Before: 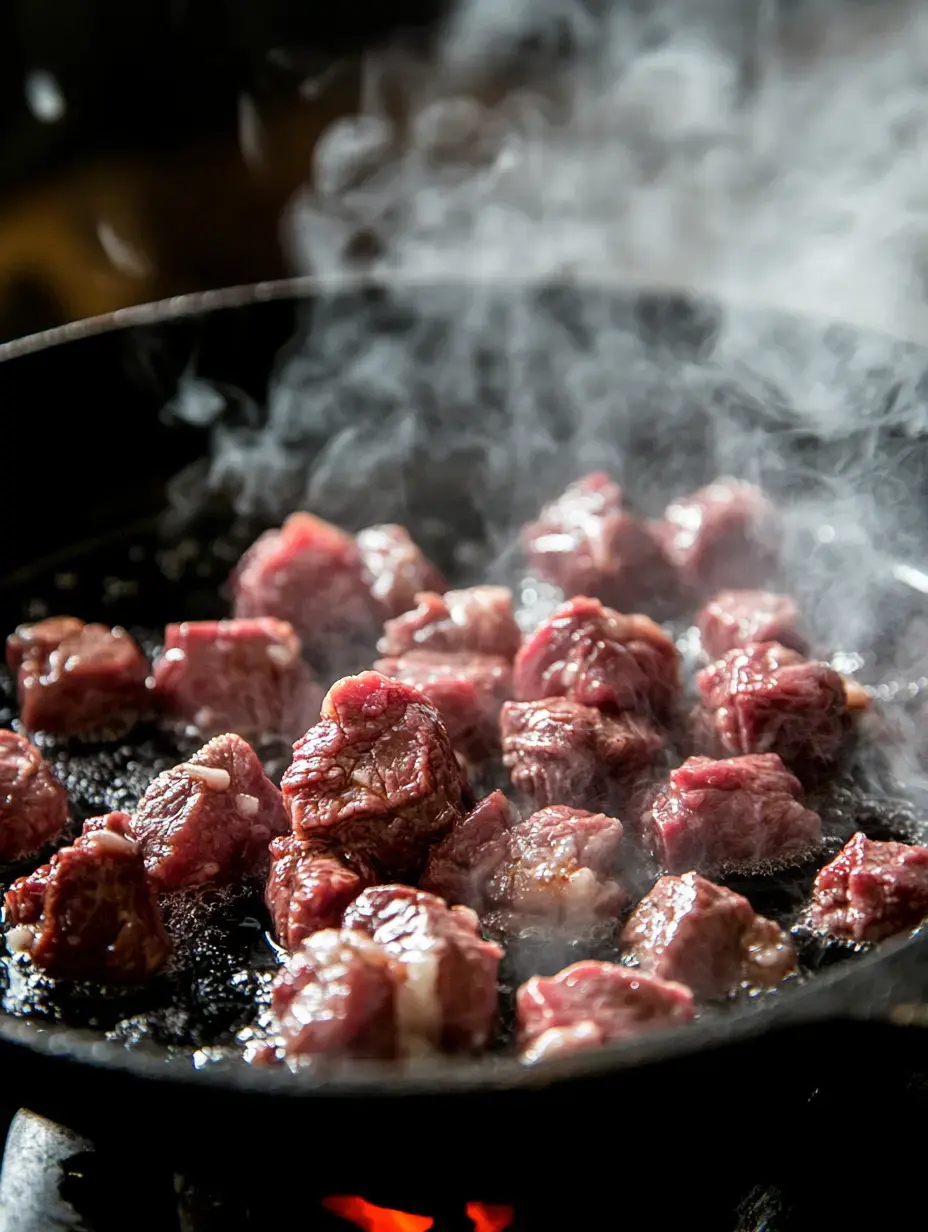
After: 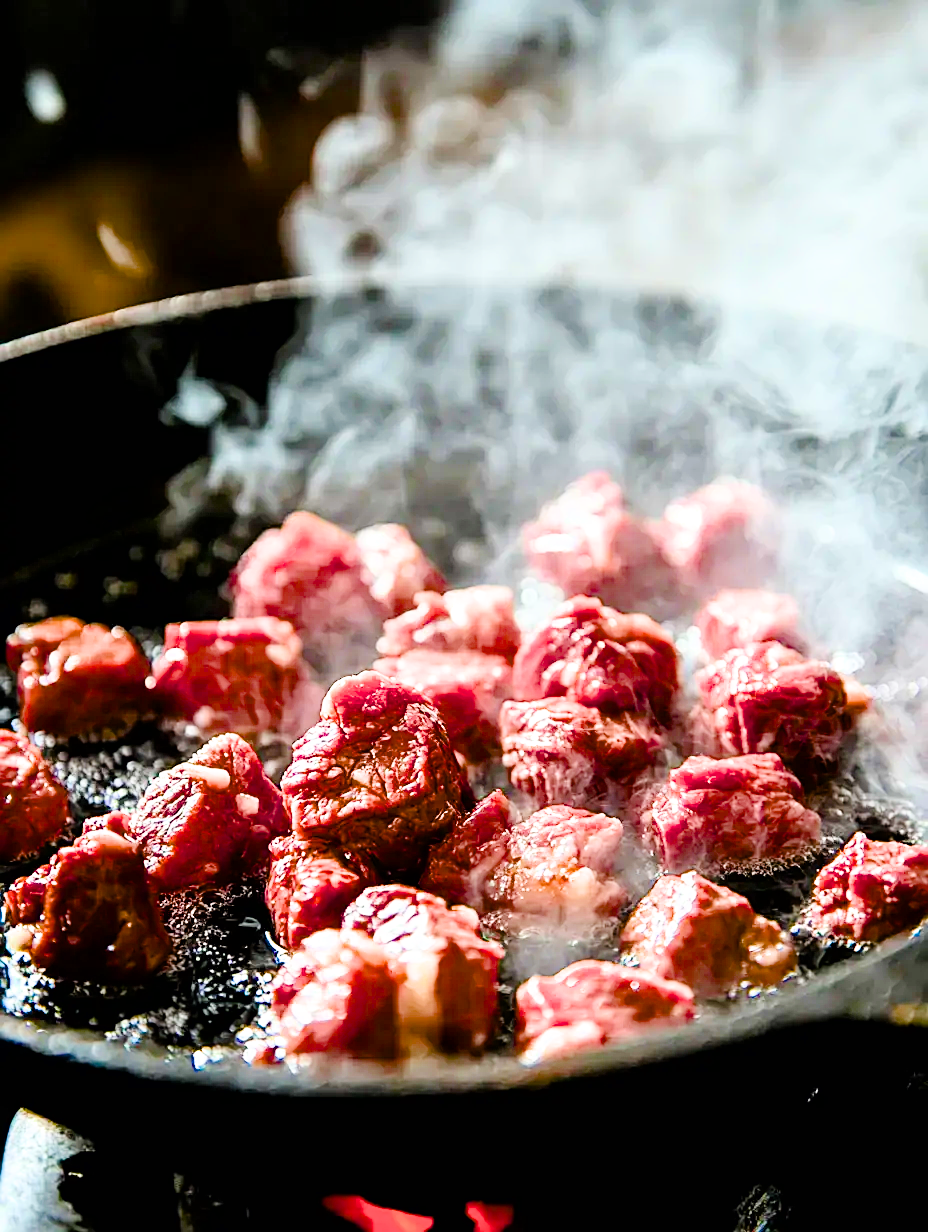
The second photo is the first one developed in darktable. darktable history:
filmic rgb: black relative exposure -7.65 EV, white relative exposure 4.56 EV, hardness 3.61, contrast 1.052, color science v6 (2022), iterations of high-quality reconstruction 0
exposure: black level correction 0, exposure 1.688 EV, compensate exposure bias true, compensate highlight preservation false
sharpen: on, module defaults
color balance rgb: perceptual saturation grading › global saturation 39.53%, perceptual saturation grading › highlights -25.885%, perceptual saturation grading › mid-tones 35.175%, perceptual saturation grading › shadows 34.779%, perceptual brilliance grading › global brilliance 10.607%, perceptual brilliance grading › shadows 14.766%, saturation formula JzAzBz (2021)
